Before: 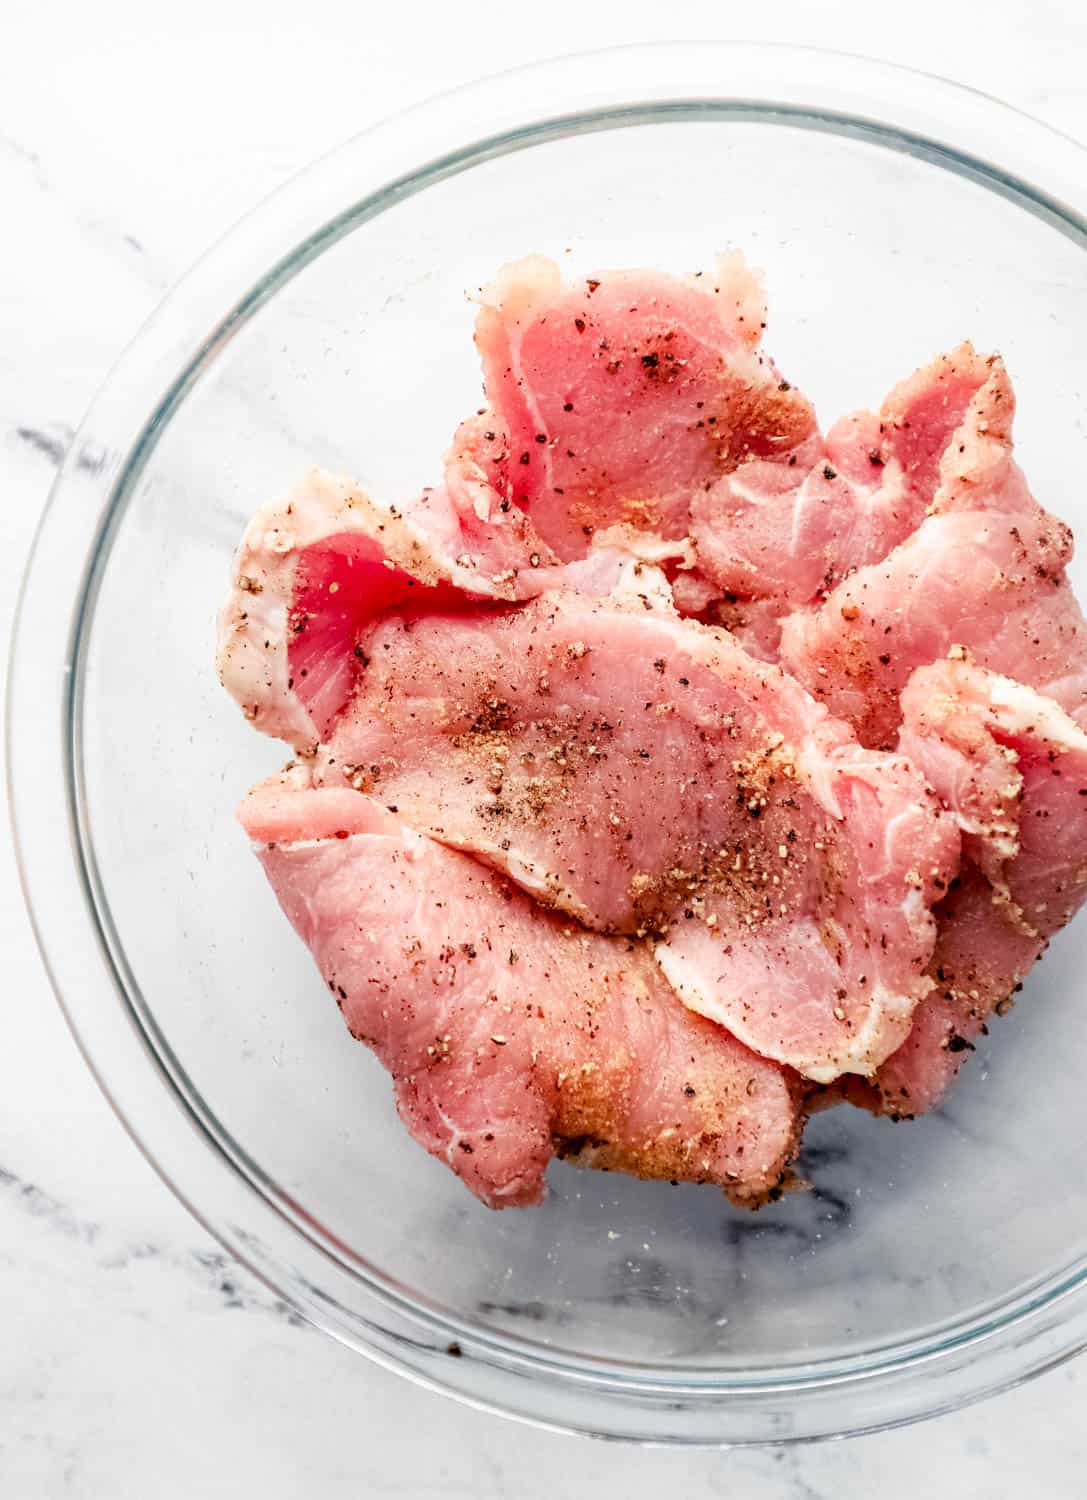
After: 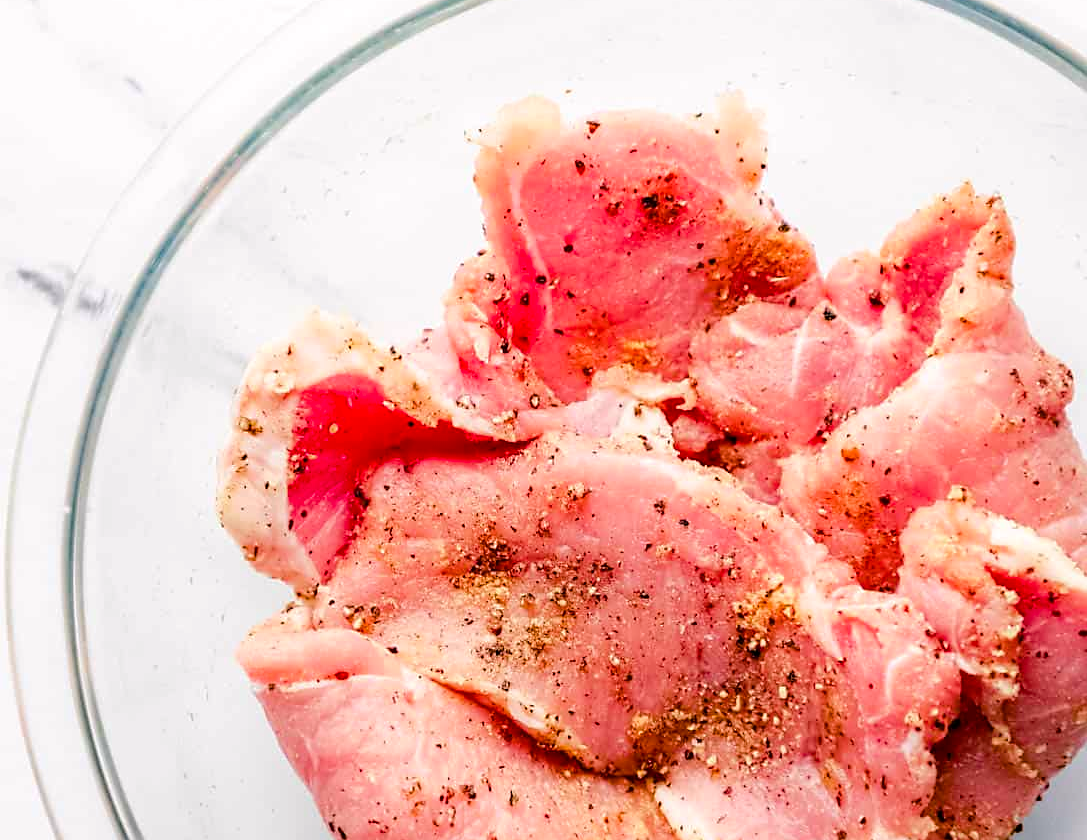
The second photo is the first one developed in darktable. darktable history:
color balance rgb: shadows lift › chroma 1.018%, shadows lift › hue 217.4°, highlights gain › chroma 0.219%, highlights gain › hue 330.41°, perceptual saturation grading › global saturation 30.714%, perceptual brilliance grading › mid-tones 9.09%, perceptual brilliance grading › shadows 15.513%
sharpen: radius 1.882, amount 0.41, threshold 1.426
crop and rotate: top 10.618%, bottom 33.329%
